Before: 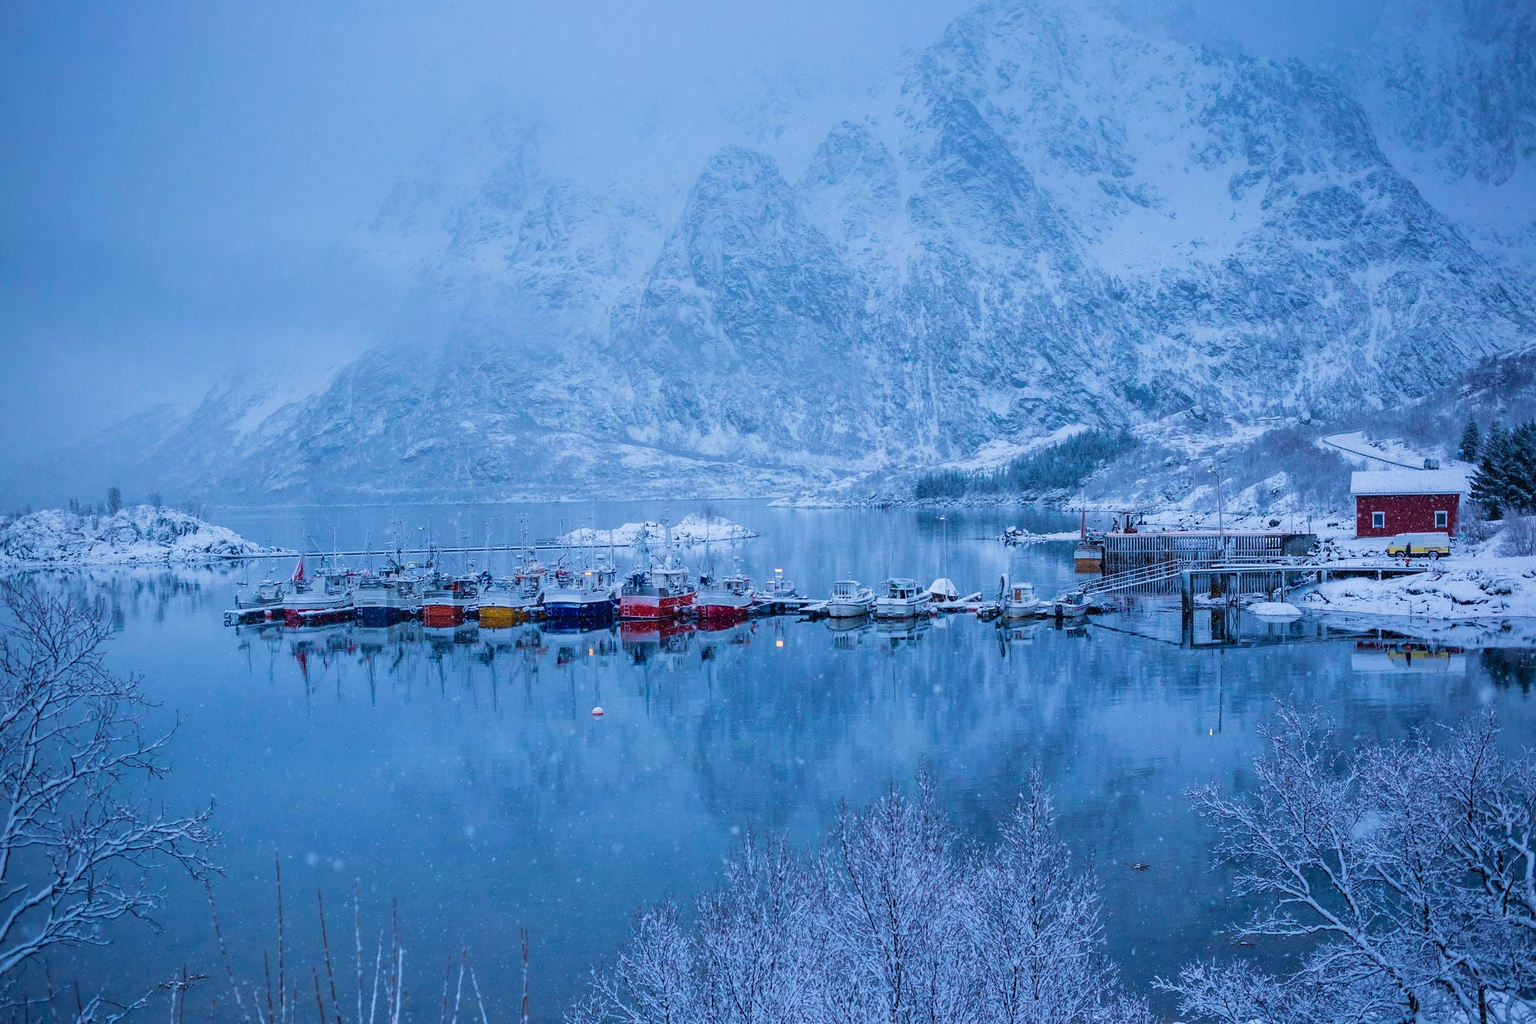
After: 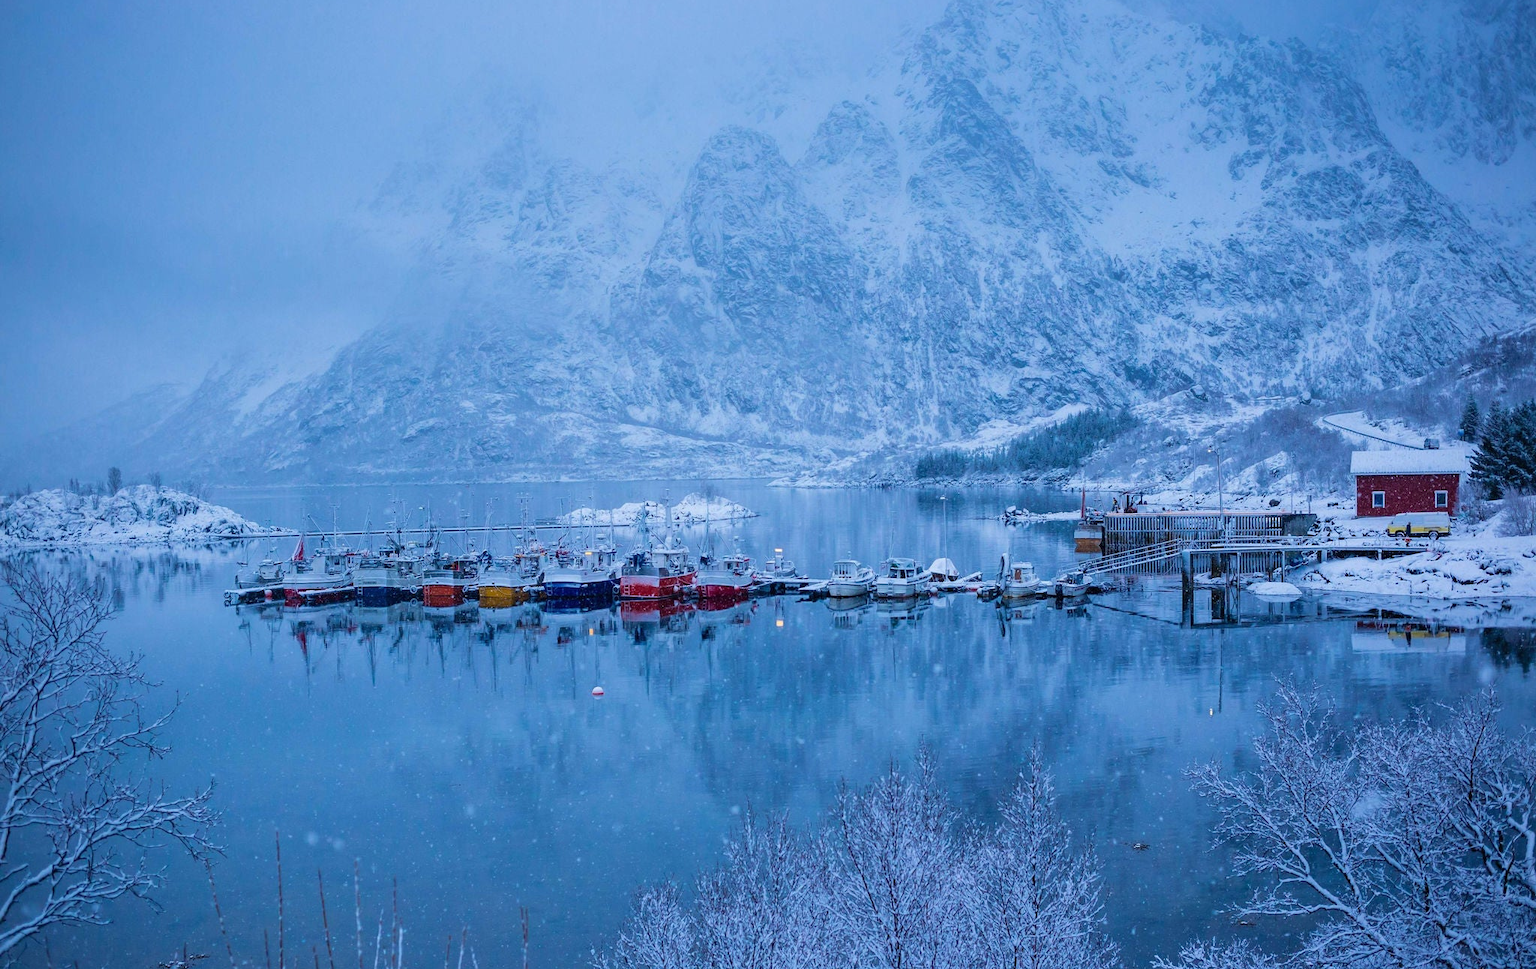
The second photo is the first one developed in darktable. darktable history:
crop and rotate: top 1.996%, bottom 3.285%
